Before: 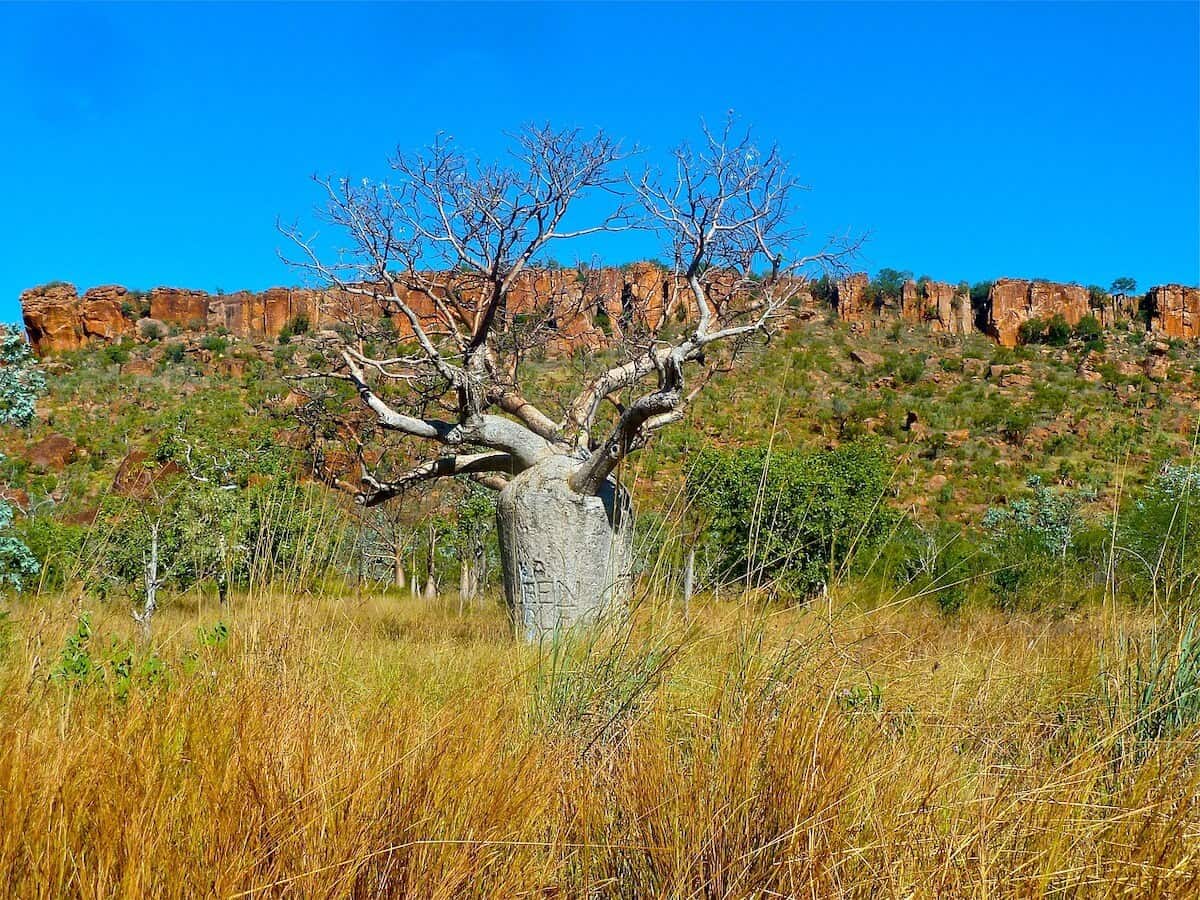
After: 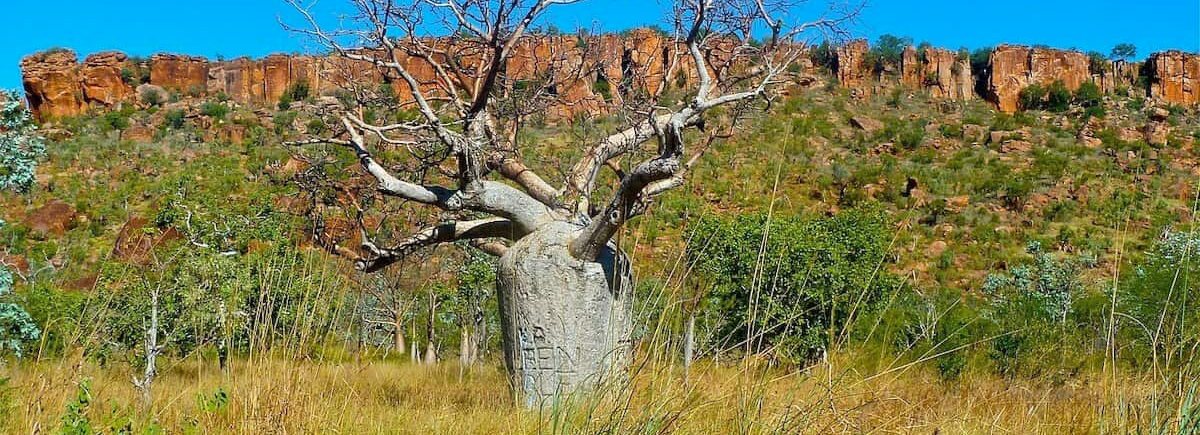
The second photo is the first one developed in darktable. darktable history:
crop and rotate: top 26.056%, bottom 25.543%
shadows and highlights: shadows 25, highlights -25
